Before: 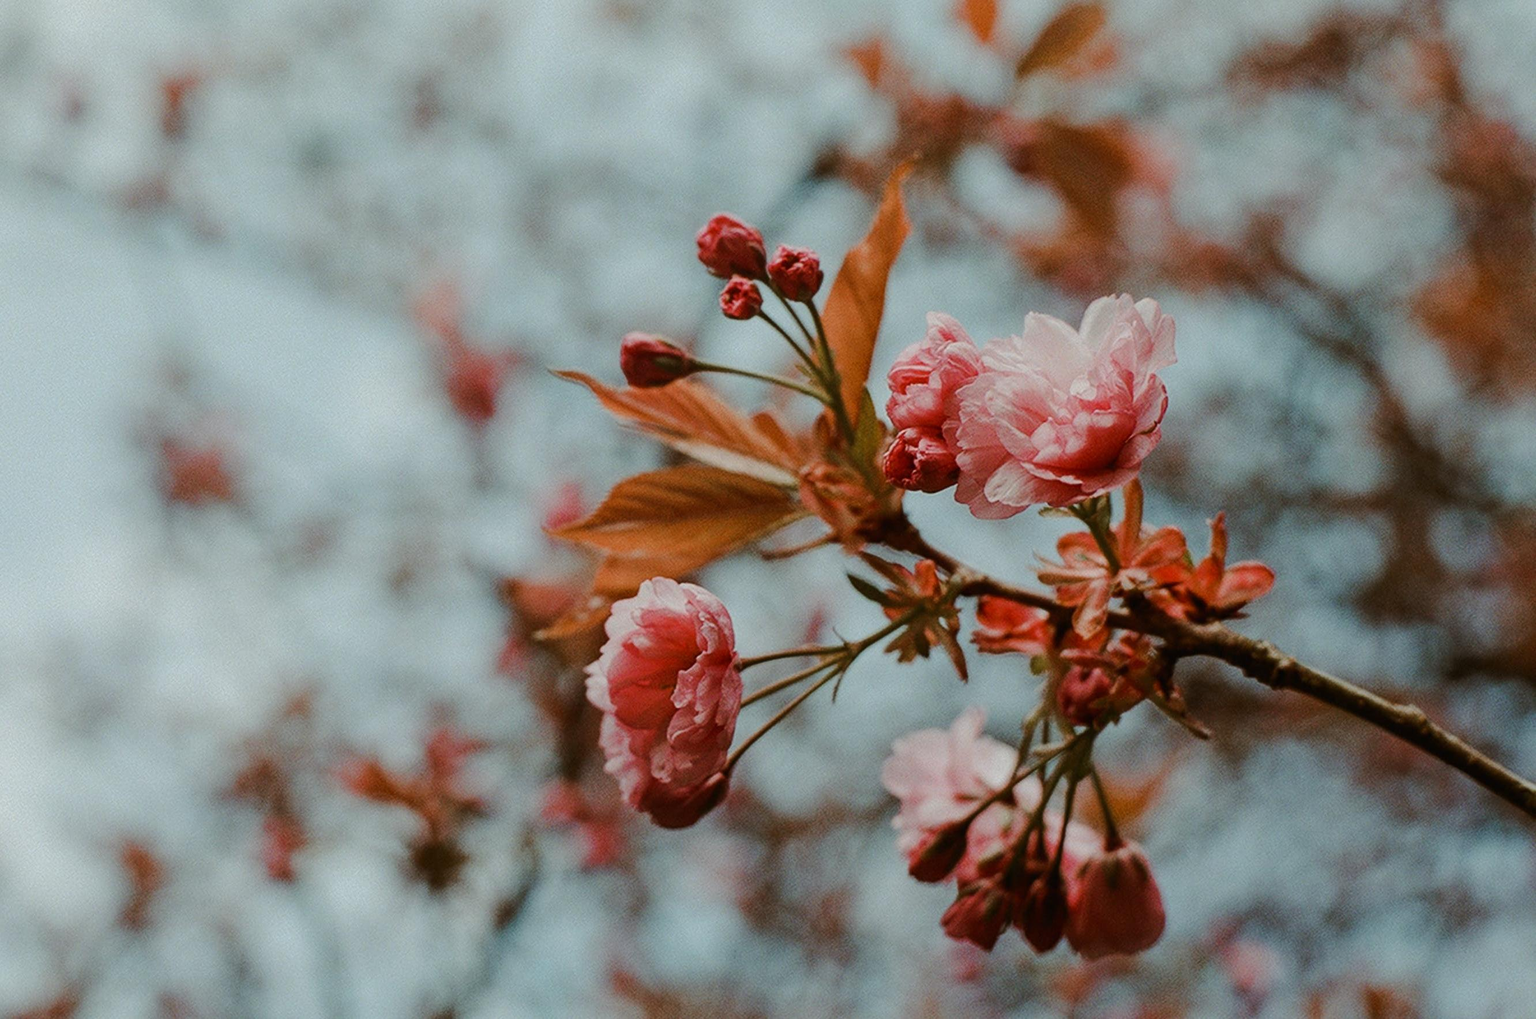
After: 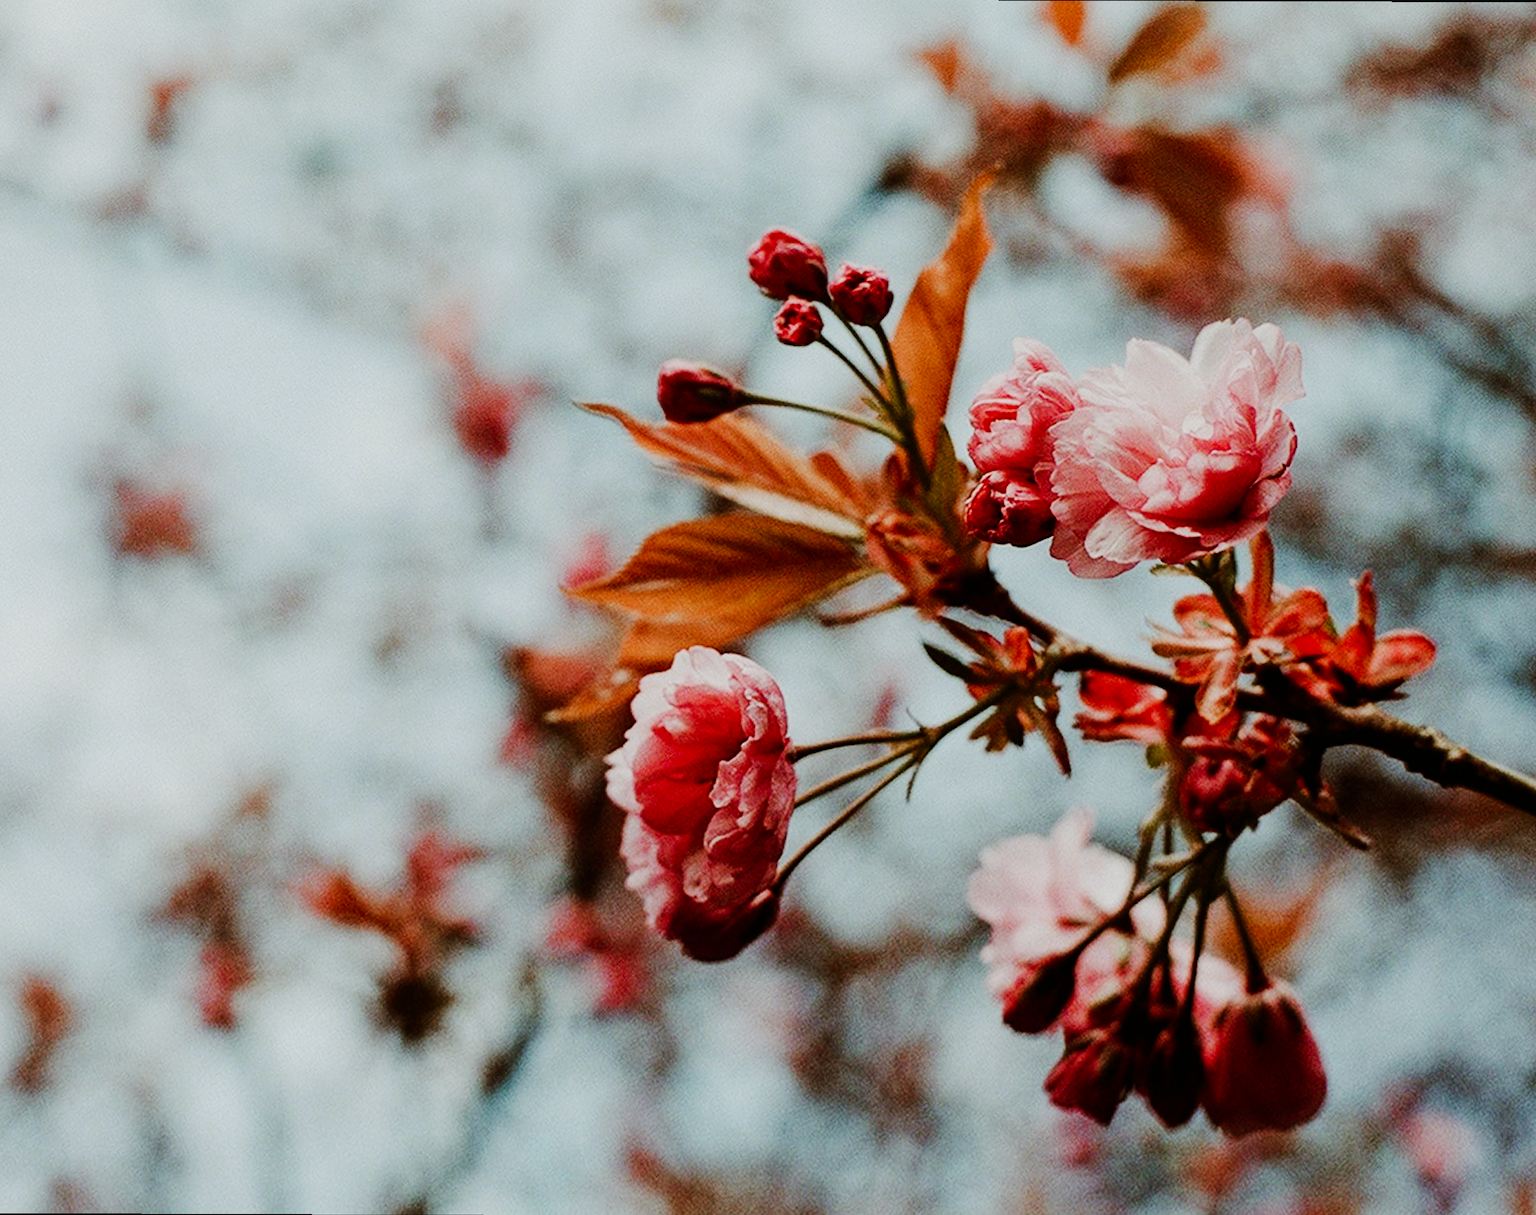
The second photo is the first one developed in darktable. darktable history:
sigmoid: contrast 1.8, skew -0.2, preserve hue 0%, red attenuation 0.1, red rotation 0.035, green attenuation 0.1, green rotation -0.017, blue attenuation 0.15, blue rotation -0.052, base primaries Rec2020
exposure: black level correction 0.001, exposure 0.3 EV, compensate highlight preservation false
crop and rotate: left 1.088%, right 8.807%
rotate and perspective: rotation 0.215°, lens shift (vertical) -0.139, crop left 0.069, crop right 0.939, crop top 0.002, crop bottom 0.996
